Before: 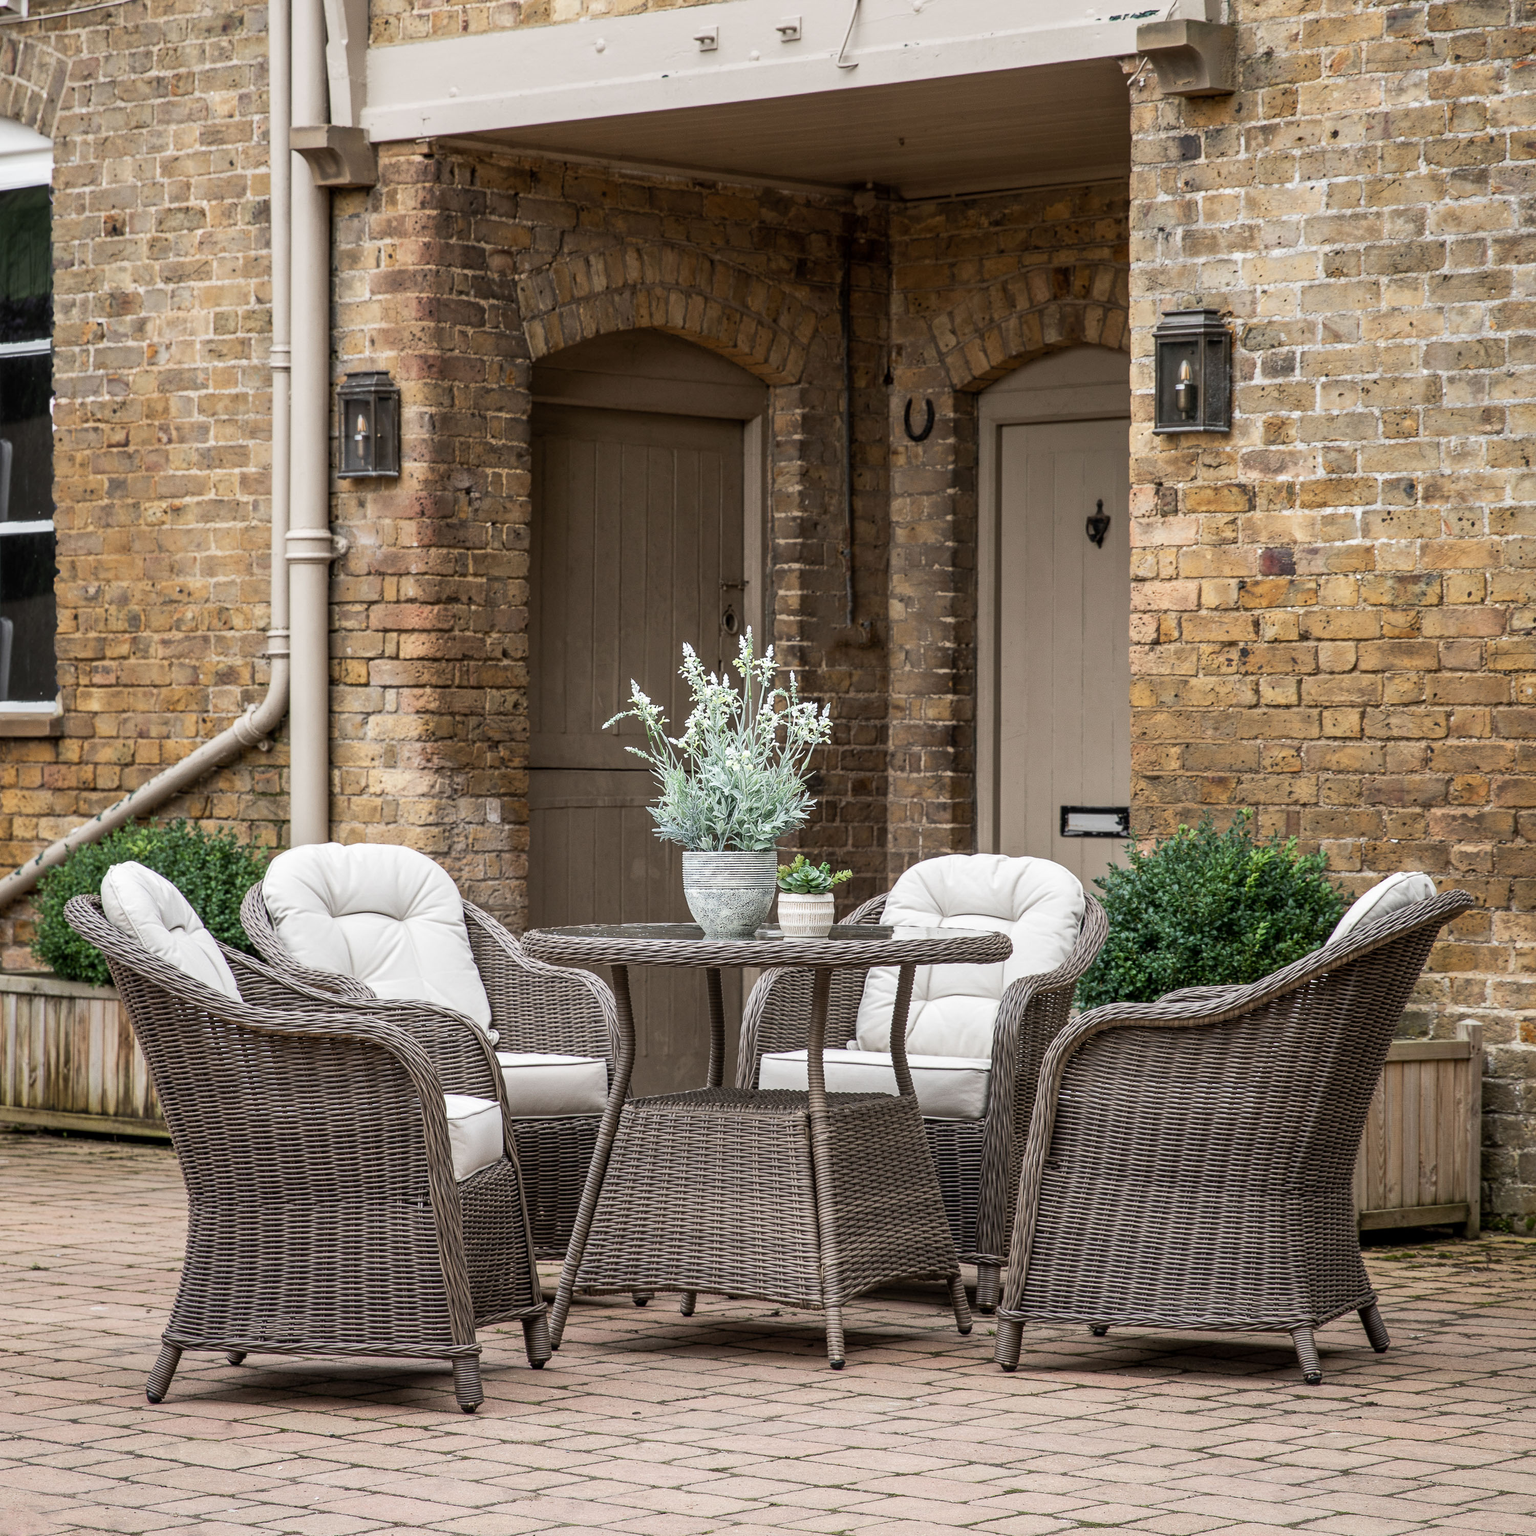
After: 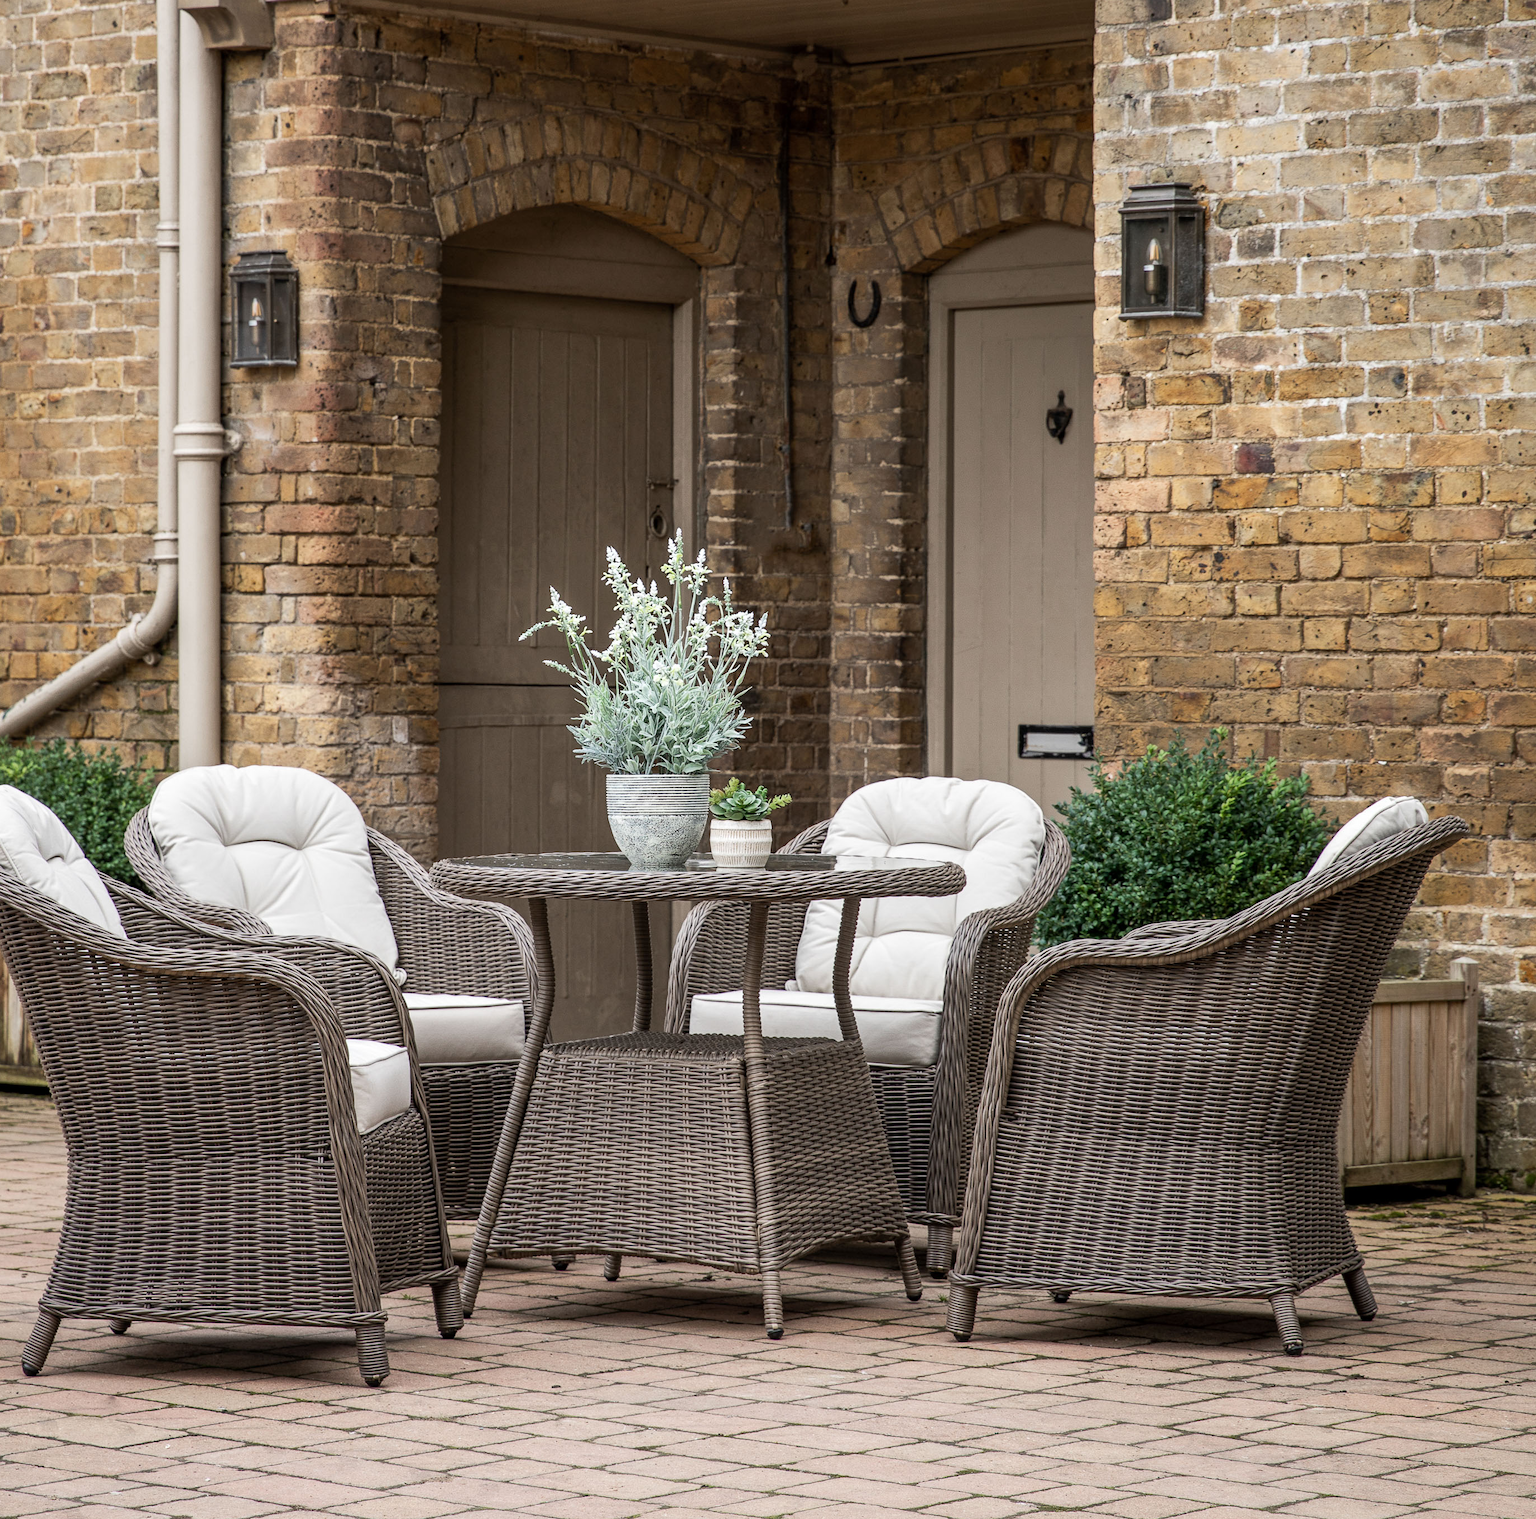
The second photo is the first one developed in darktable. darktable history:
crop and rotate: left 8.262%, top 9.226%
tone equalizer: on, module defaults
